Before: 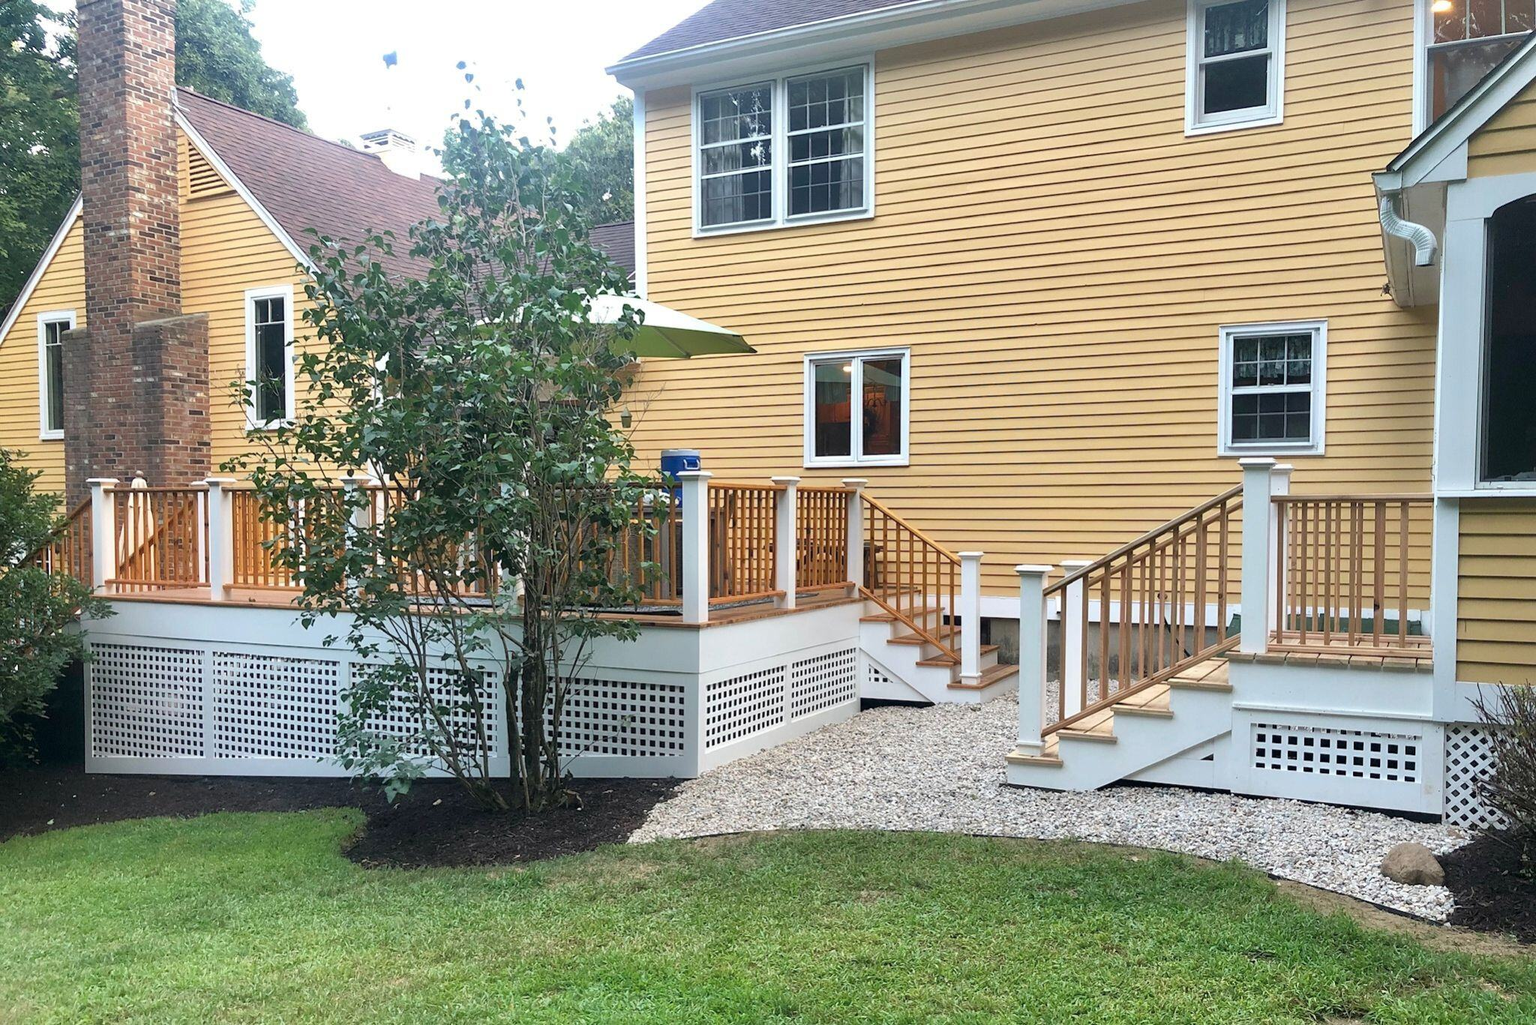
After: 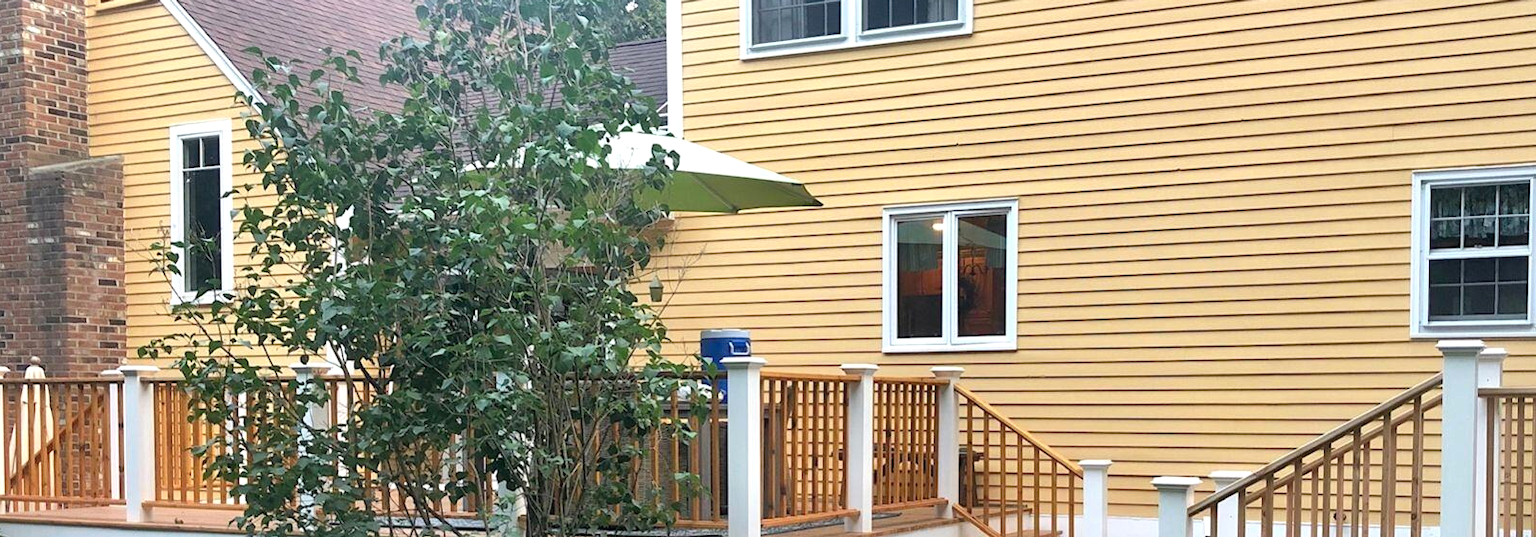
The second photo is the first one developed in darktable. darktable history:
exposure: black level correction 0.001, exposure 0.191 EV, compensate exposure bias true, compensate highlight preservation false
crop: left 7.275%, top 18.693%, right 14.3%, bottom 40.174%
